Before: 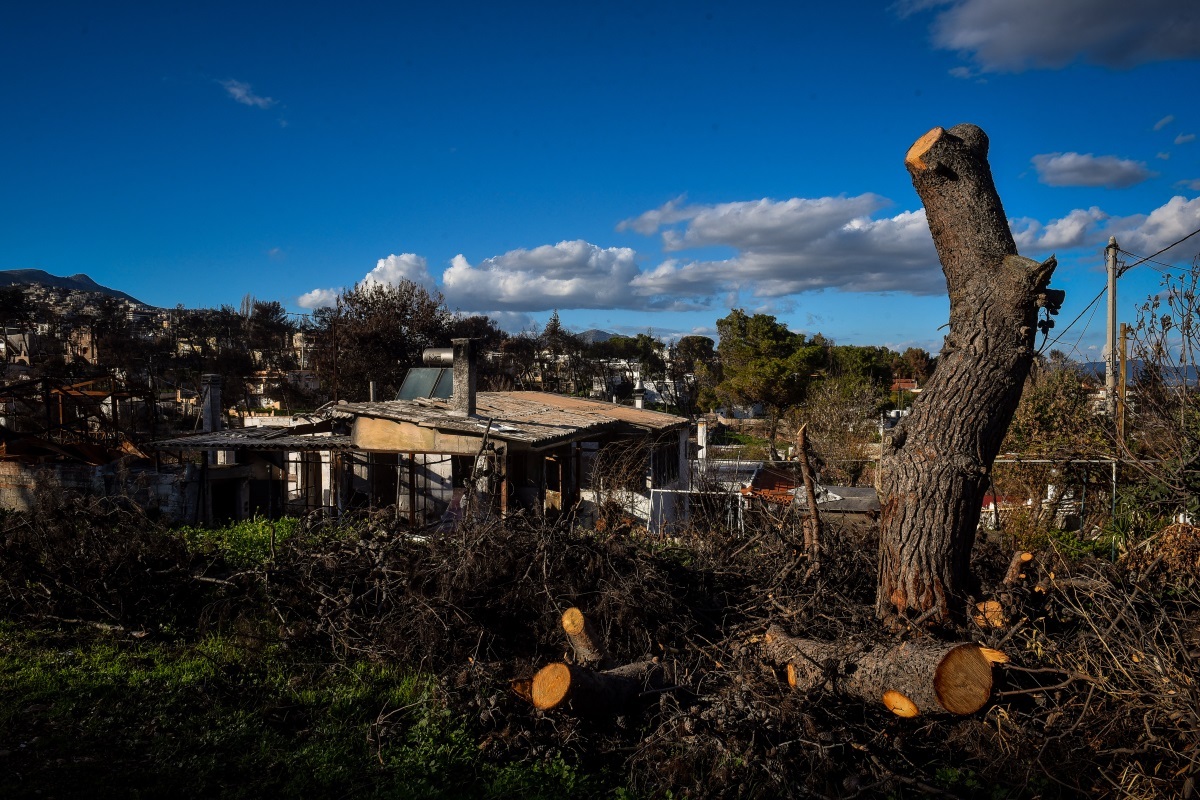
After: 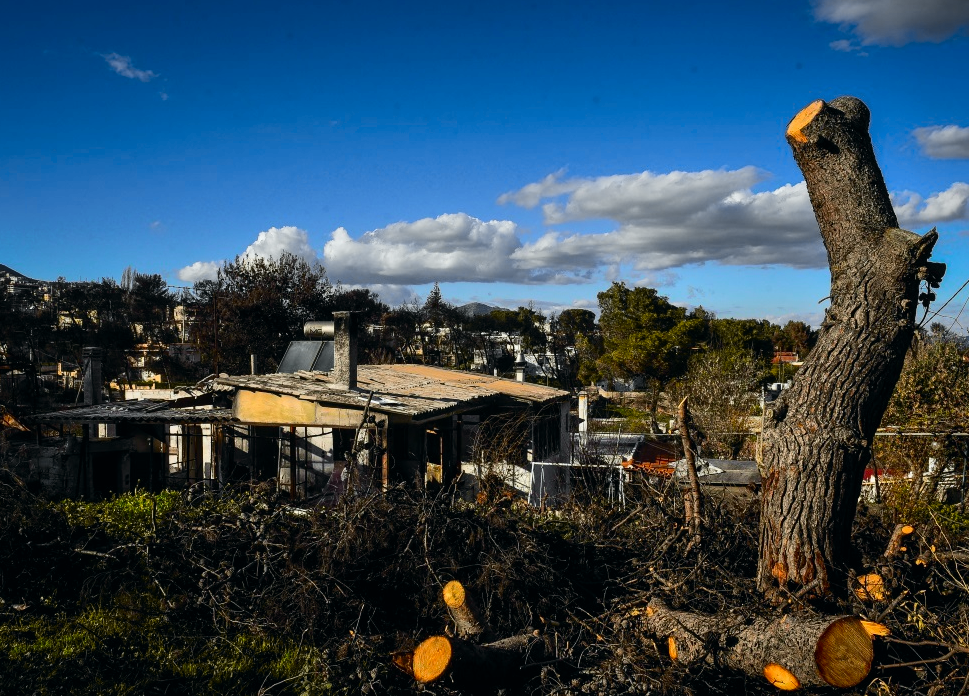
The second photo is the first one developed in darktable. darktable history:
crop: left 9.987%, top 3.473%, right 9.243%, bottom 9.438%
tone curve: curves: ch0 [(0, 0) (0.071, 0.06) (0.253, 0.242) (0.437, 0.498) (0.55, 0.644) (0.657, 0.749) (0.823, 0.876) (1, 0.99)]; ch1 [(0, 0) (0.346, 0.307) (0.408, 0.369) (0.453, 0.457) (0.476, 0.489) (0.502, 0.493) (0.521, 0.515) (0.537, 0.531) (0.612, 0.641) (0.676, 0.728) (1, 1)]; ch2 [(0, 0) (0.346, 0.34) (0.434, 0.46) (0.485, 0.494) (0.5, 0.494) (0.511, 0.504) (0.537, 0.551) (0.579, 0.599) (0.625, 0.686) (1, 1)], color space Lab, independent channels, preserve colors none
